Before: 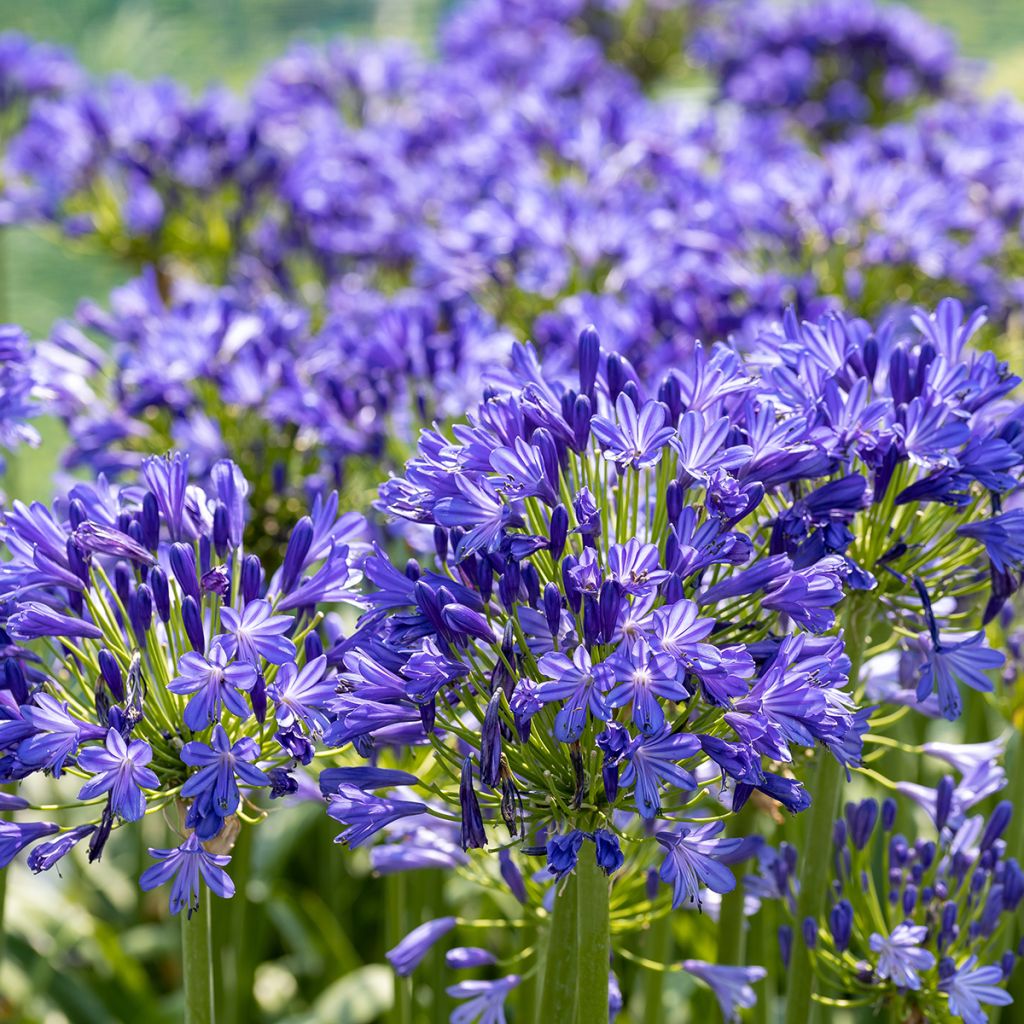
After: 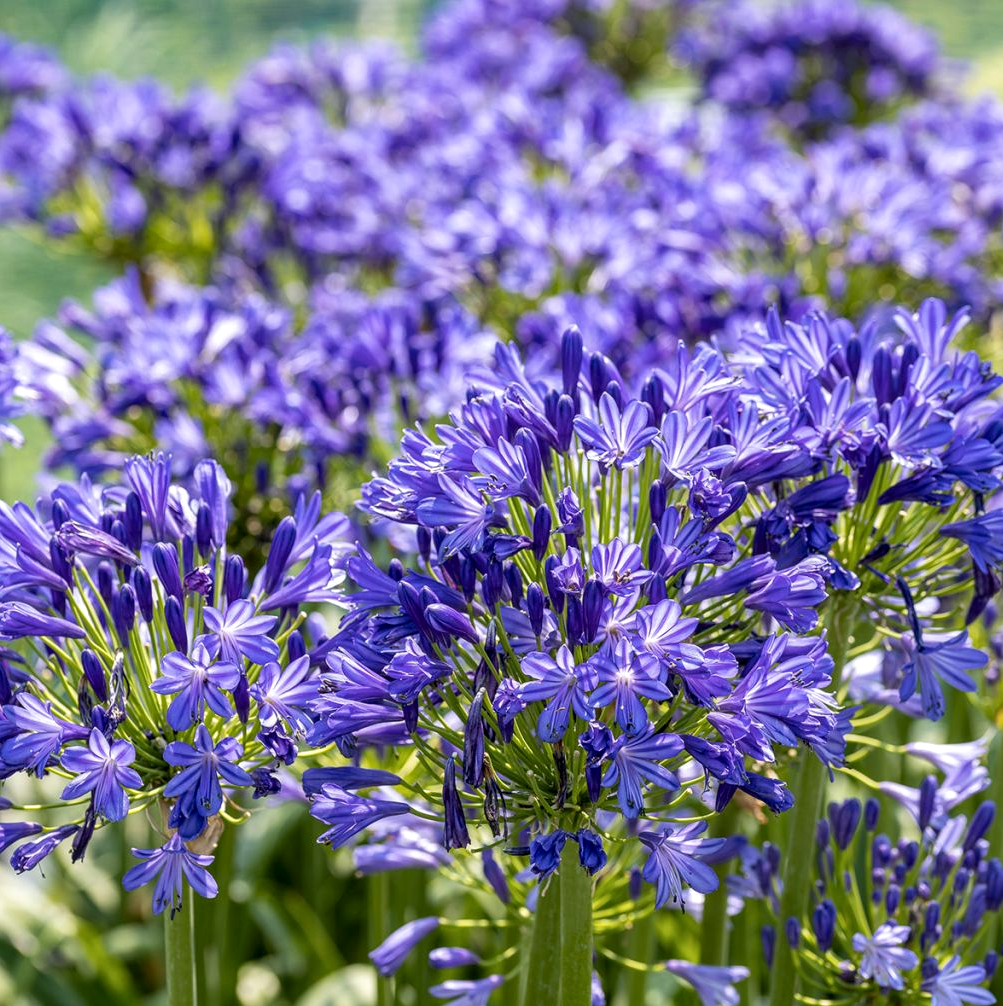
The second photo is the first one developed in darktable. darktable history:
crop: left 1.695%, right 0.279%, bottom 1.682%
local contrast: on, module defaults
